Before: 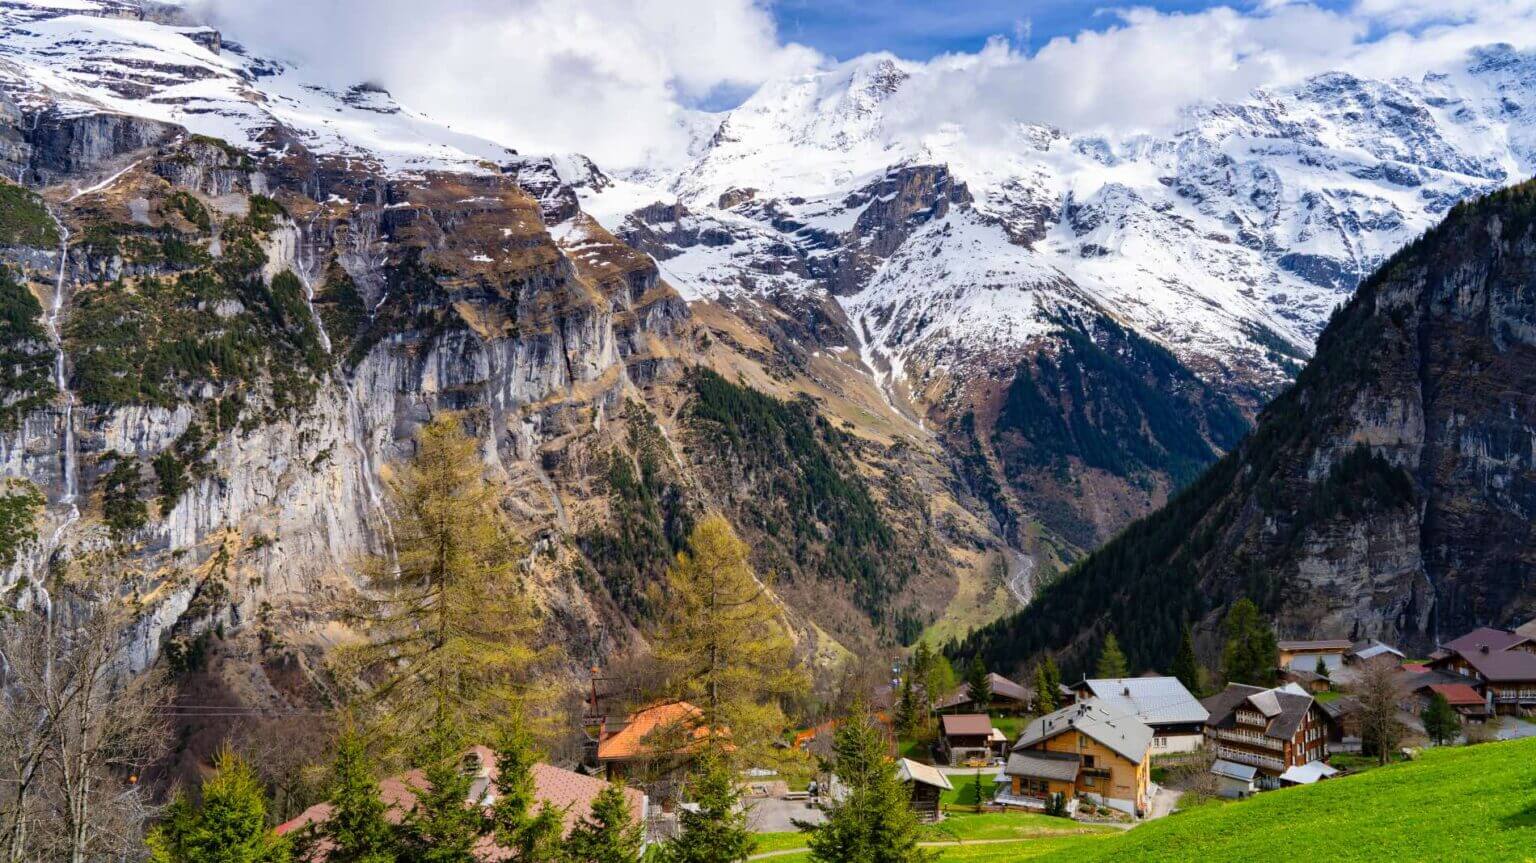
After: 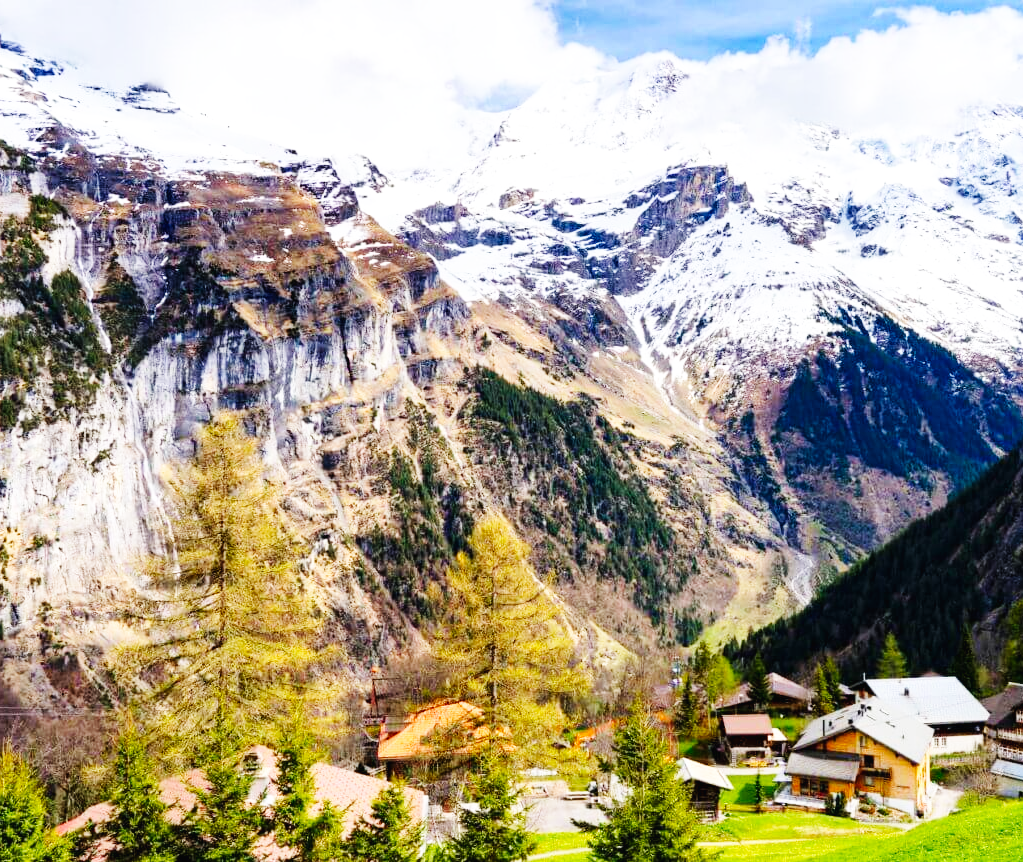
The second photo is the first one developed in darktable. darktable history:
crop and rotate: left 14.385%, right 18.948%
base curve: curves: ch0 [(0, 0.003) (0.001, 0.002) (0.006, 0.004) (0.02, 0.022) (0.048, 0.086) (0.094, 0.234) (0.162, 0.431) (0.258, 0.629) (0.385, 0.8) (0.548, 0.918) (0.751, 0.988) (1, 1)], preserve colors none
